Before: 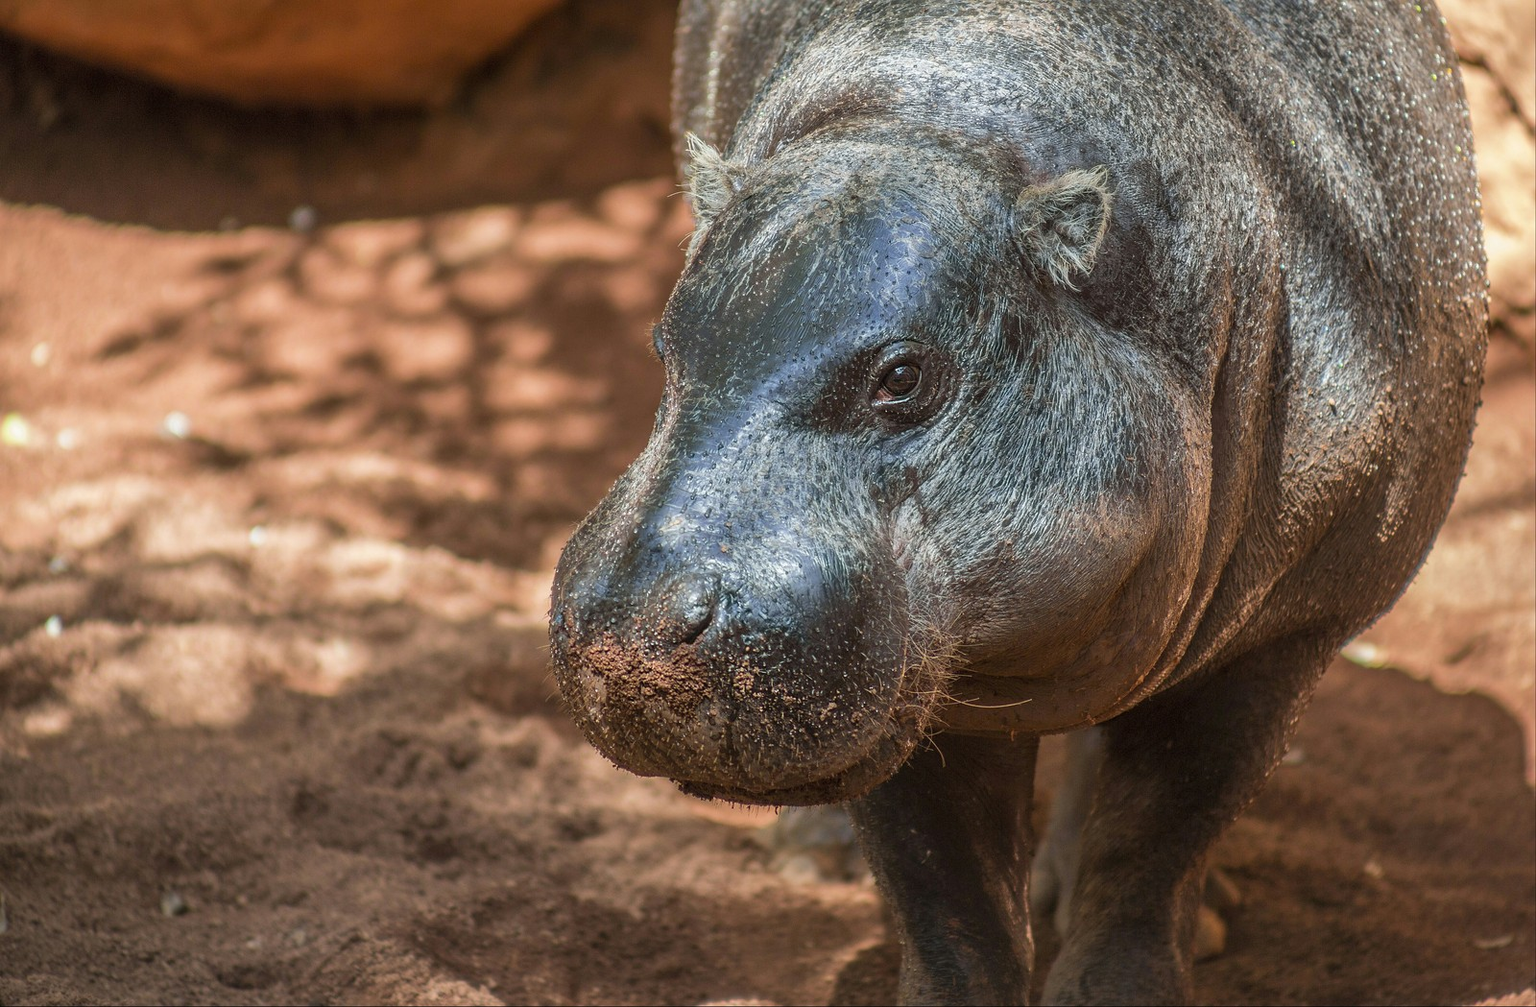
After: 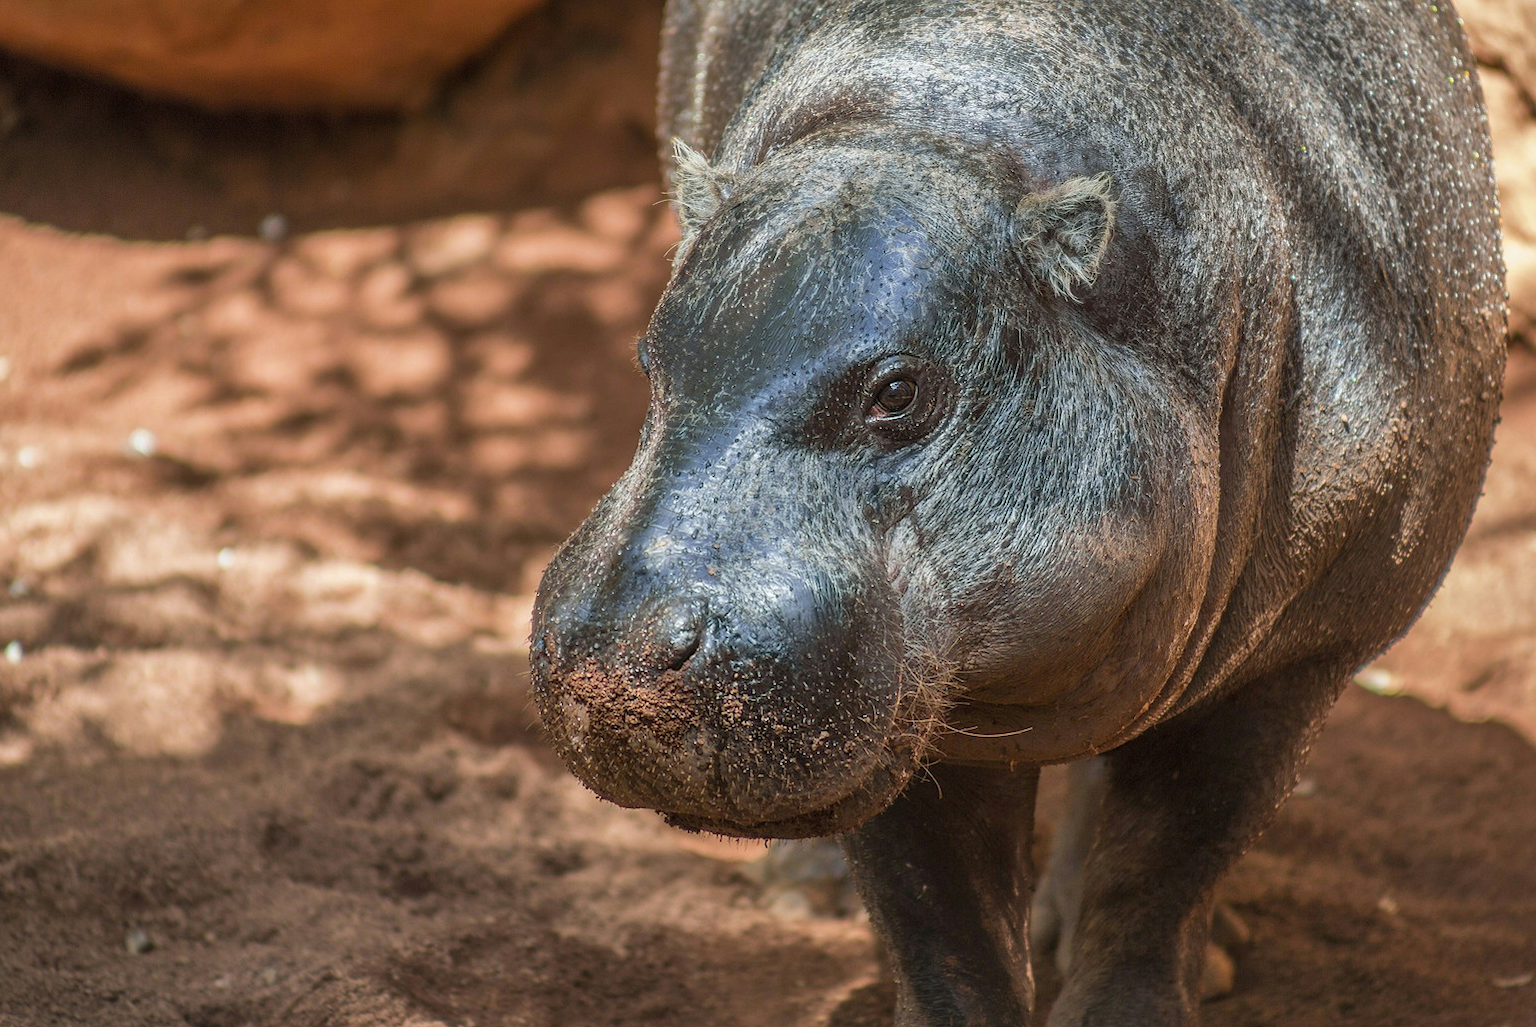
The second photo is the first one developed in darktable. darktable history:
crop and rotate: left 2.666%, right 1.225%, bottom 1.985%
shadows and highlights: radius 108.29, shadows 23.39, highlights -58.16, low approximation 0.01, soften with gaussian
